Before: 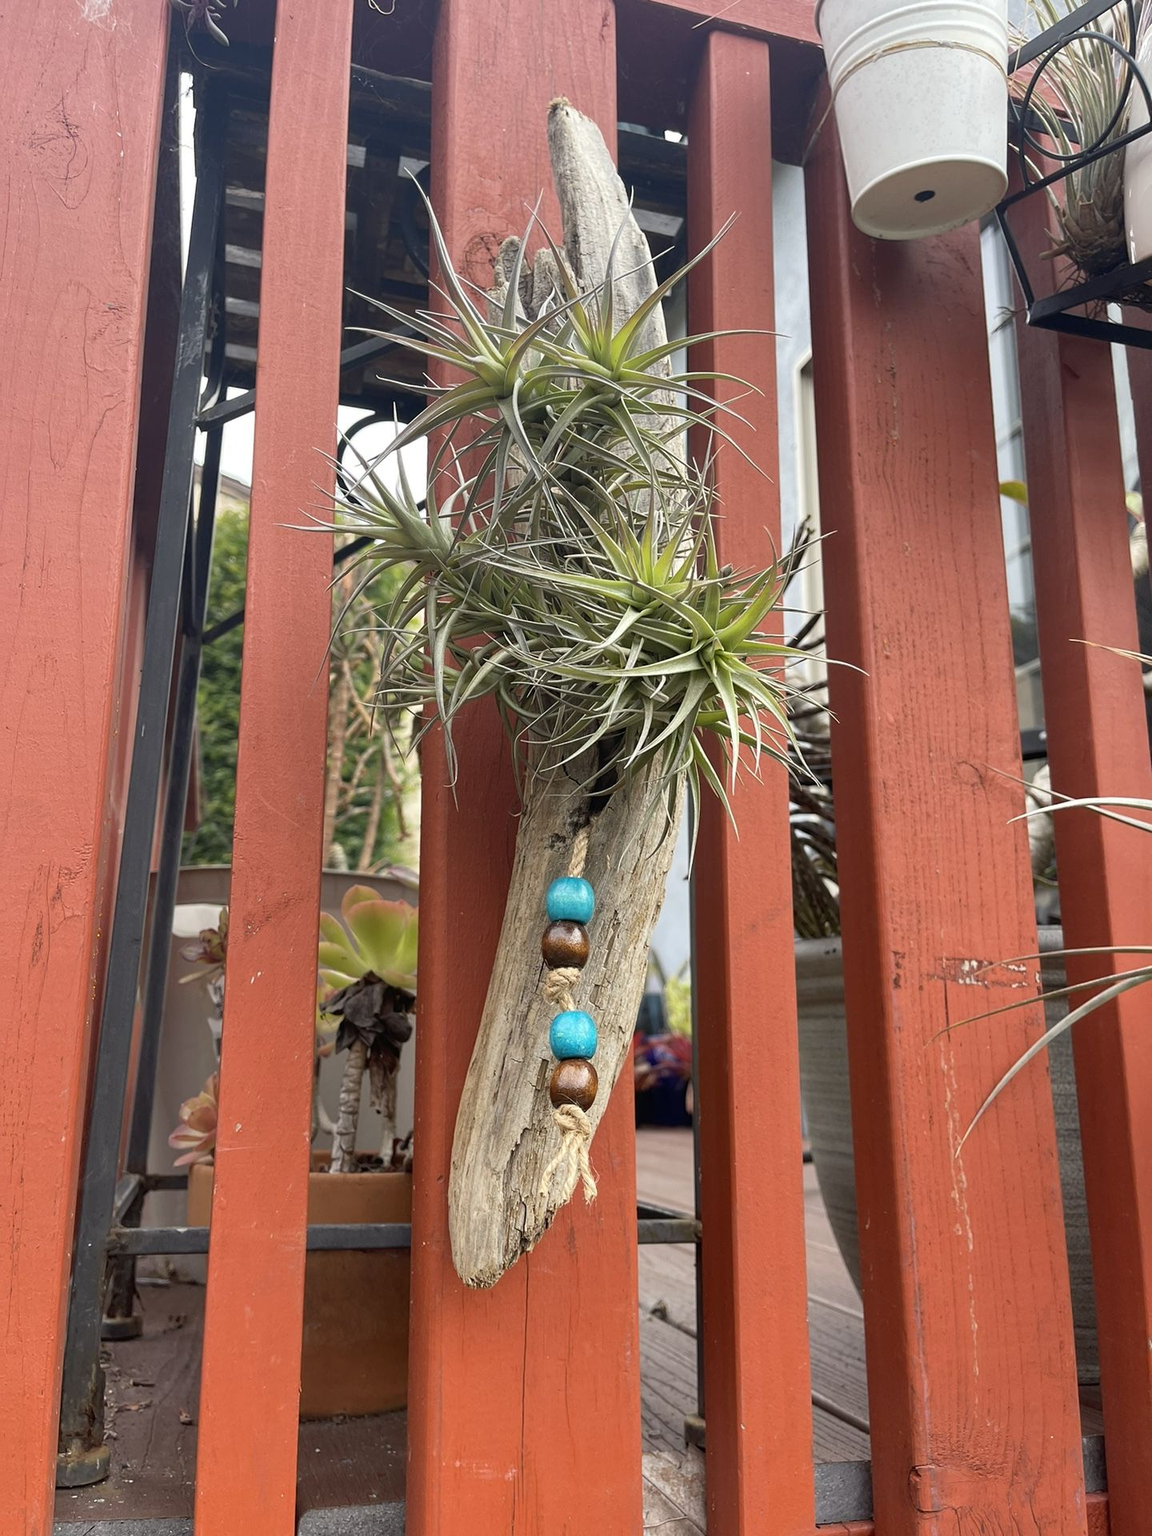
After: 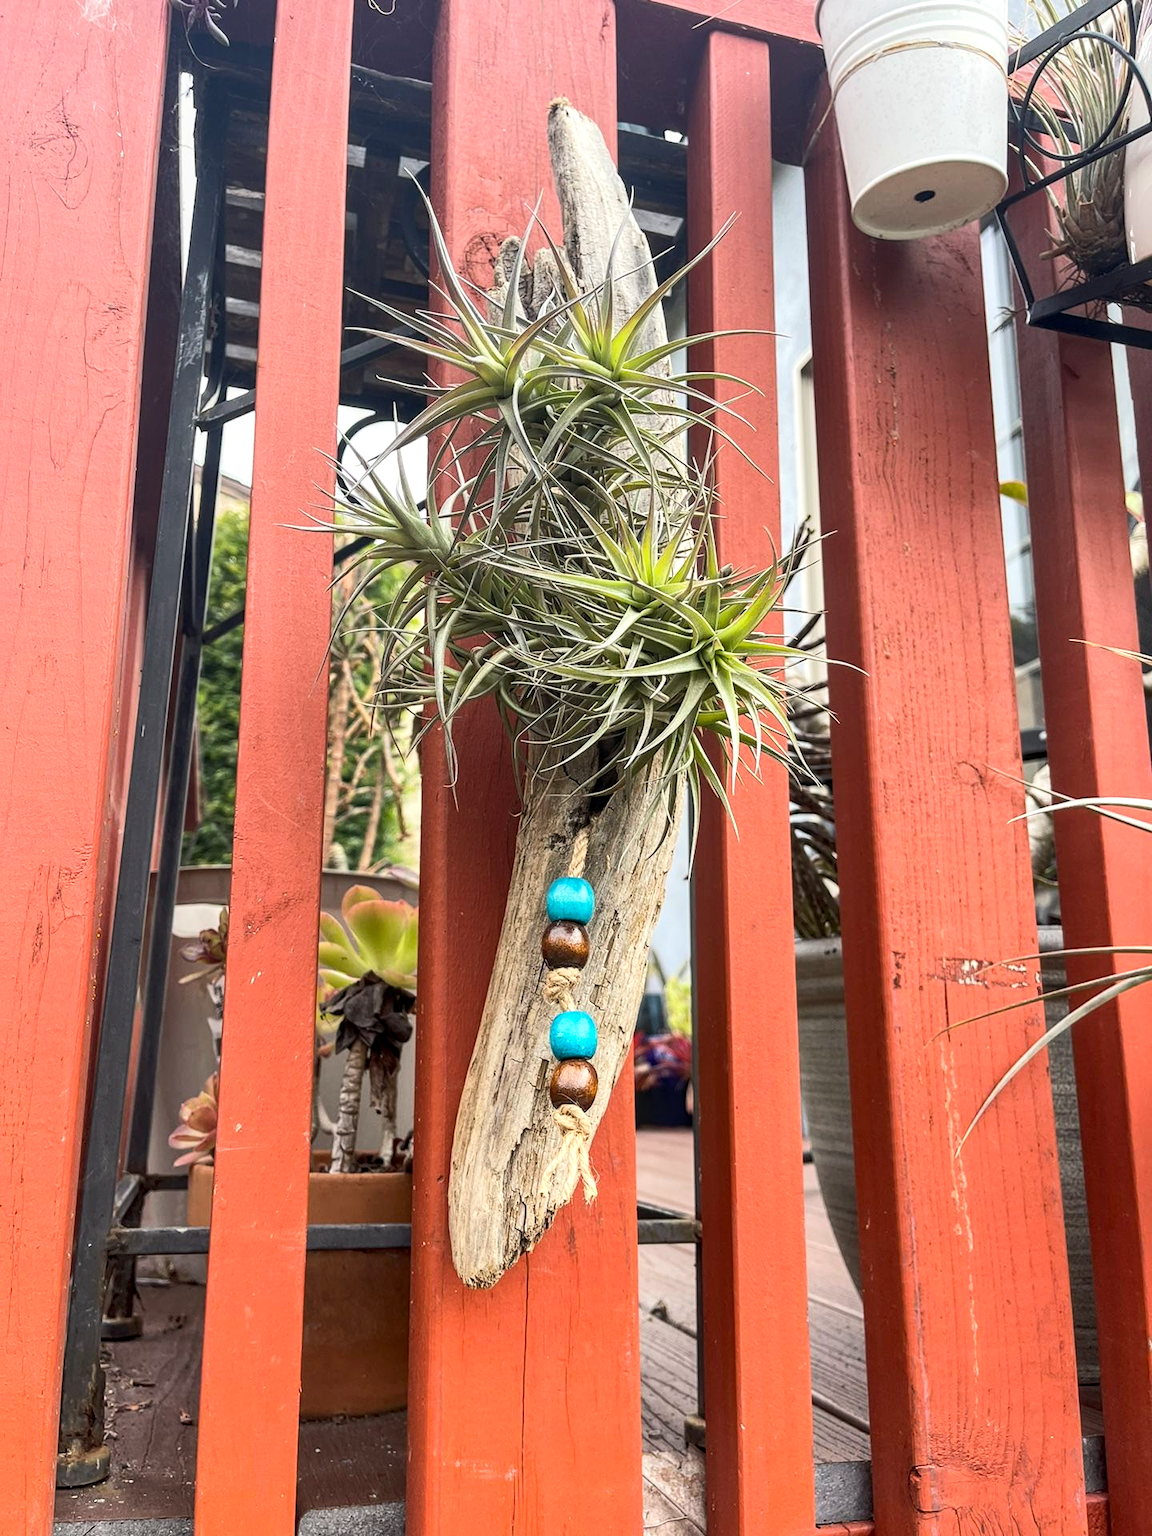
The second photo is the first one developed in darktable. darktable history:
local contrast: on, module defaults
tone equalizer: -8 EV 0.025 EV, -7 EV -0.015 EV, -6 EV 0.009 EV, -5 EV 0.041 EV, -4 EV 0.275 EV, -3 EV 0.67 EV, -2 EV 0.587 EV, -1 EV 0.197 EV, +0 EV 0.016 EV, edges refinement/feathering 500, mask exposure compensation -1.57 EV, preserve details no
